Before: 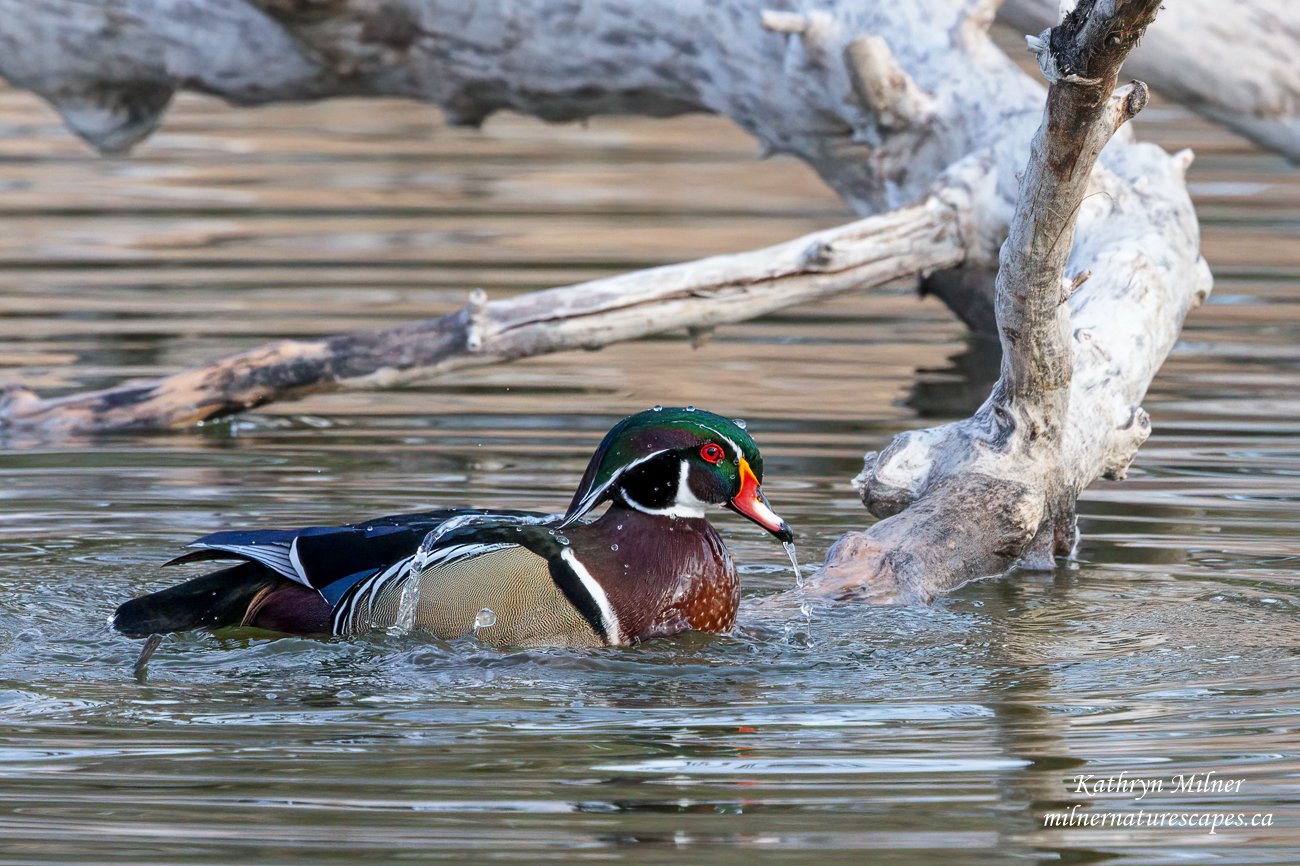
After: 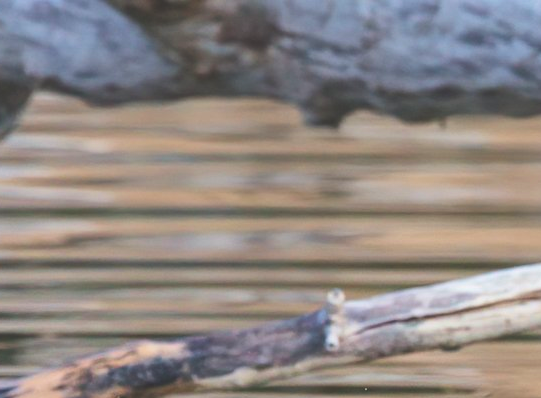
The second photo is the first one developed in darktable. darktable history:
velvia: strength 38.95%
crop and rotate: left 10.978%, top 0.097%, right 47.39%, bottom 53.911%
exposure: black level correction -0.026, exposure -0.118 EV, compensate highlight preservation false
